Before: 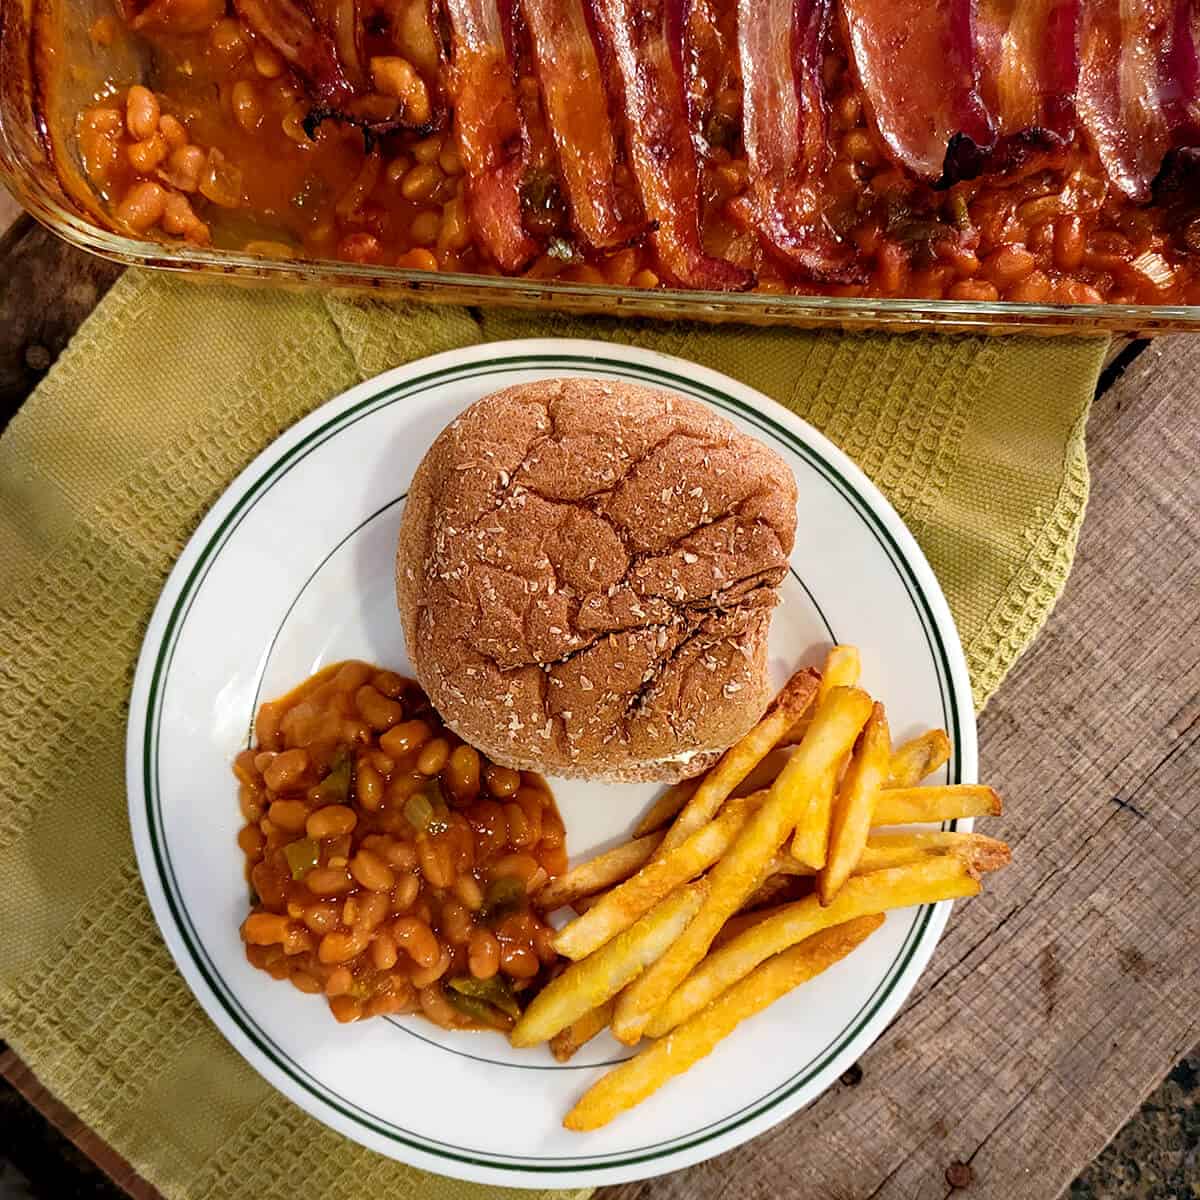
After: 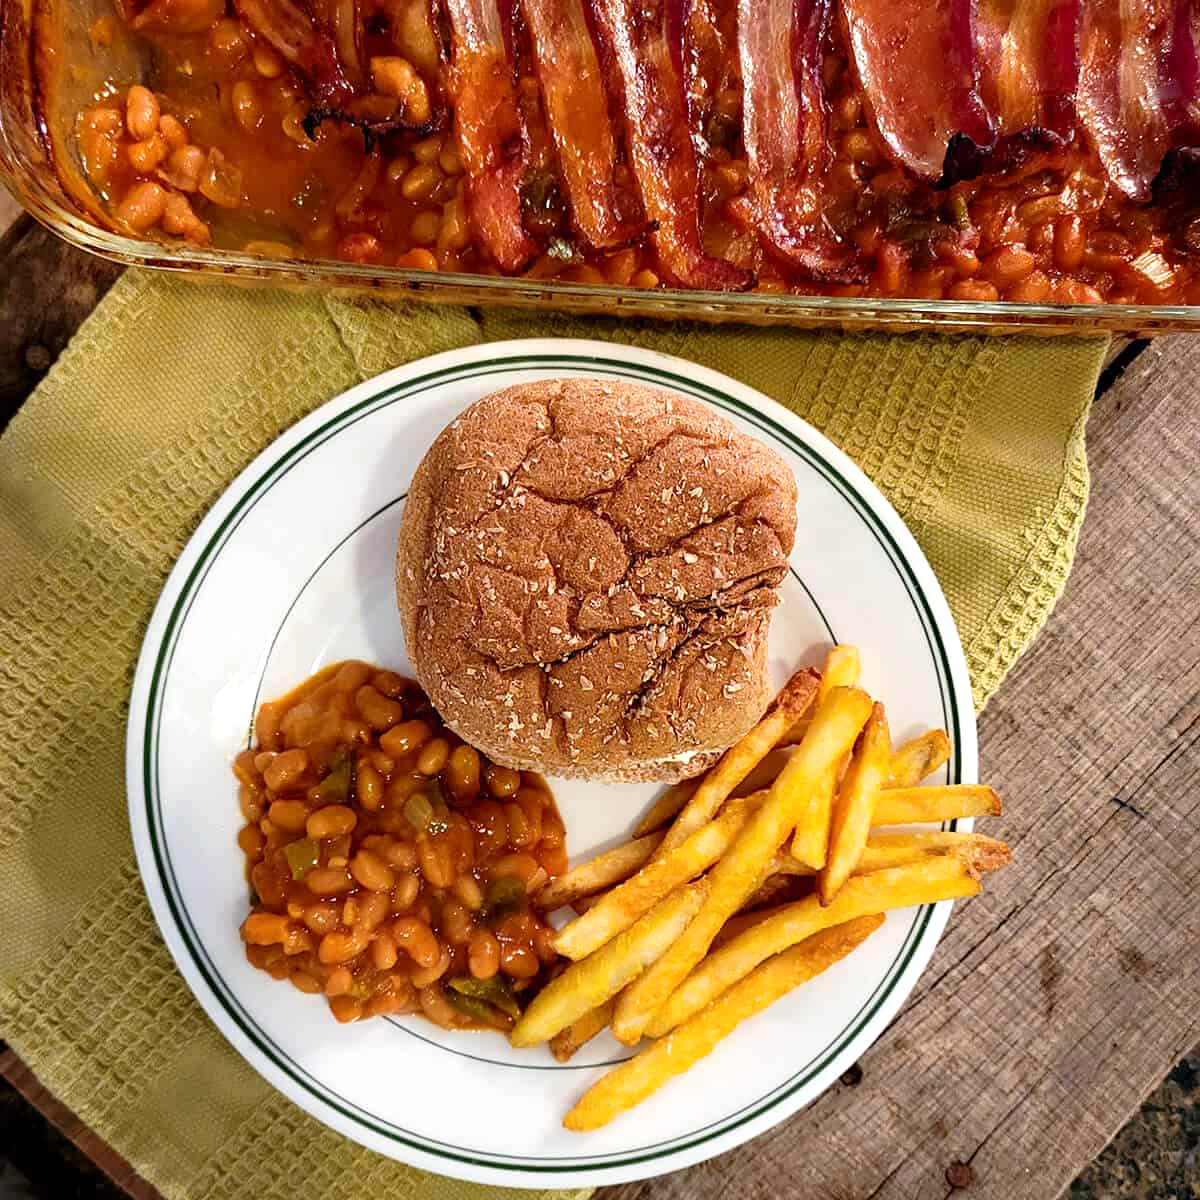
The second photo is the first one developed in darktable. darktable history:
exposure: exposure 0.2 EV, compensate highlight preservation false
contrast brightness saturation: contrast 0.071
